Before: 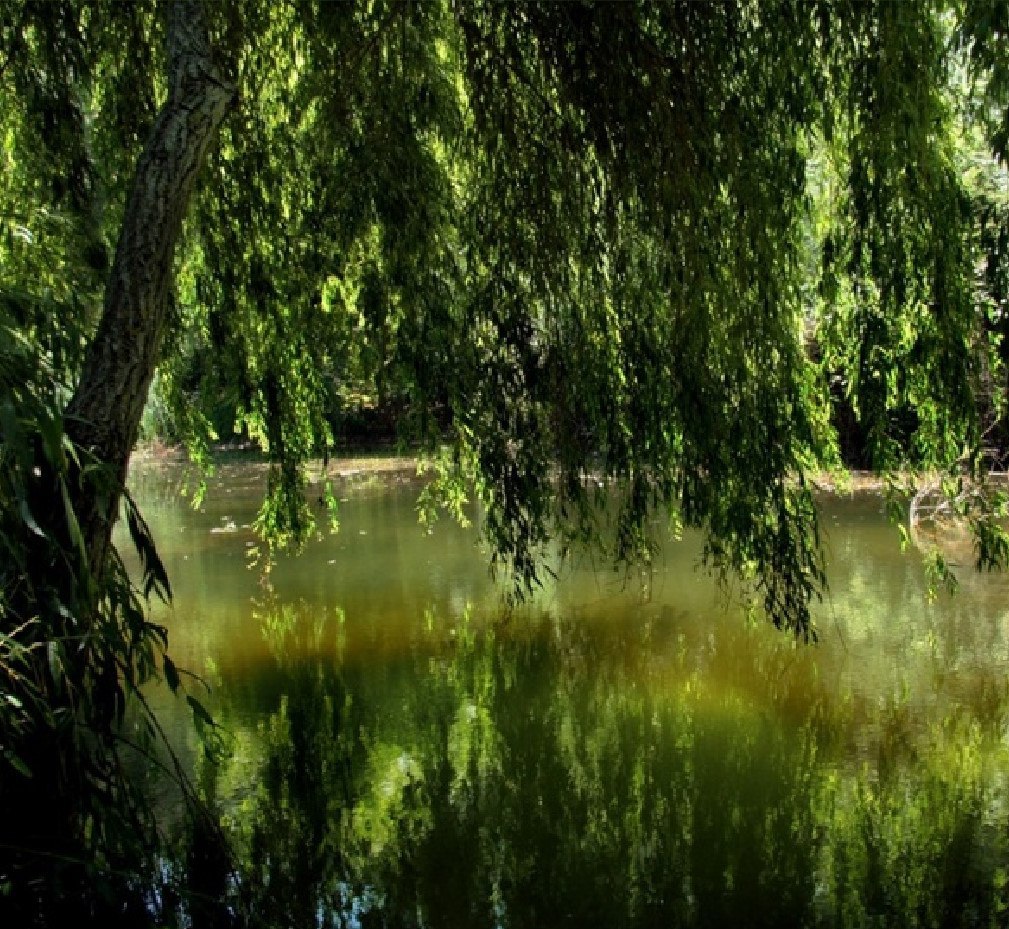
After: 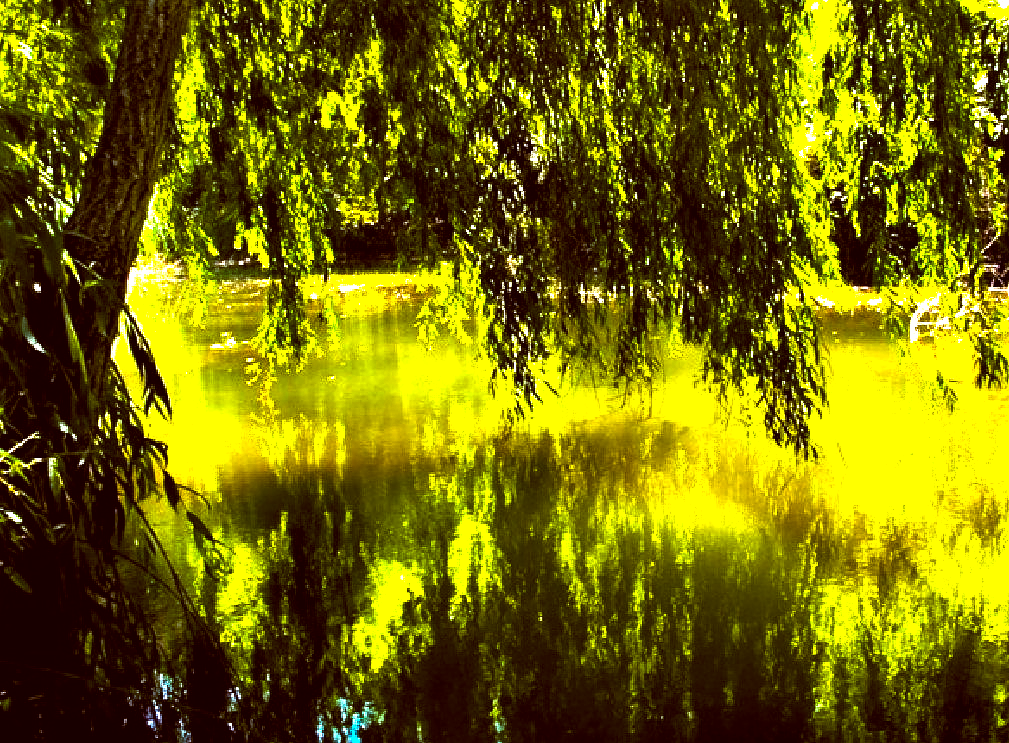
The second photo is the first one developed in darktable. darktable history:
crop and rotate: top 19.998%
exposure: black level correction 0, exposure 0.953 EV, compensate exposure bias true, compensate highlight preservation false
sharpen: radius 1
color correction: highlights a* 6.27, highlights b* 8.19, shadows a* 5.94, shadows b* 7.23, saturation 0.9
color balance: lift [1, 1.015, 1.004, 0.985], gamma [1, 0.958, 0.971, 1.042], gain [1, 0.956, 0.977, 1.044]
color balance rgb: linear chroma grading › shadows -30%, linear chroma grading › global chroma 35%, perceptual saturation grading › global saturation 75%, perceptual saturation grading › shadows -30%, perceptual brilliance grading › highlights 75%, perceptual brilliance grading › shadows -30%, global vibrance 35%
